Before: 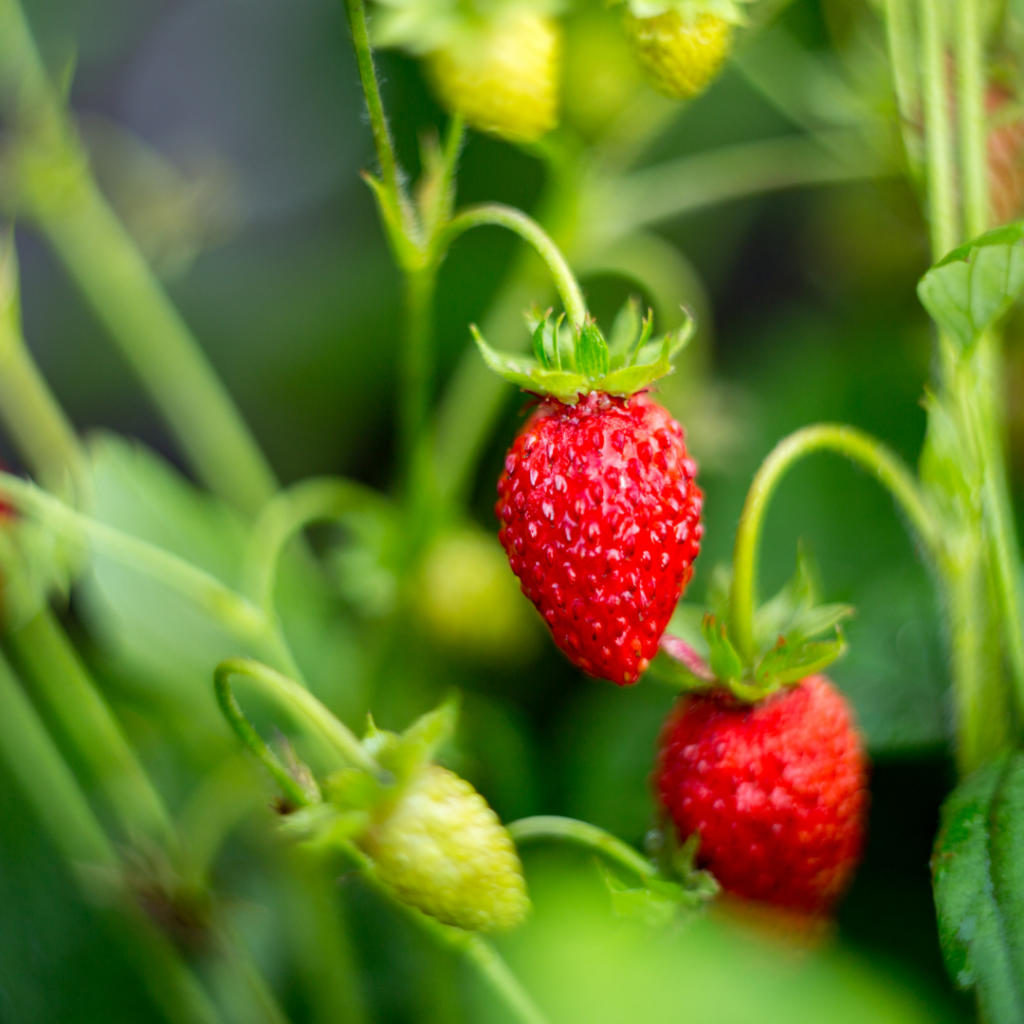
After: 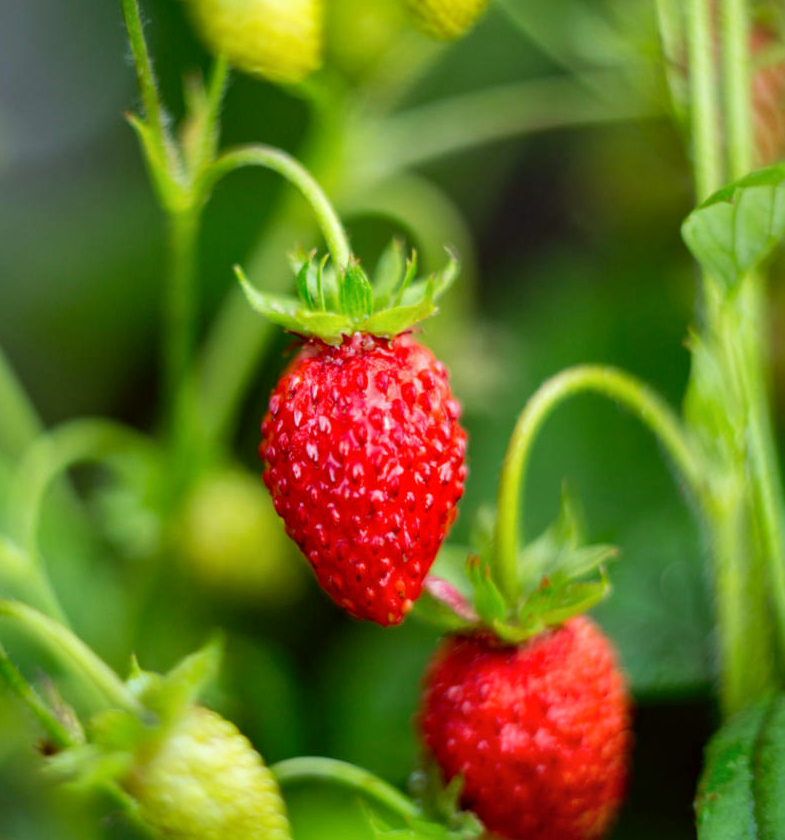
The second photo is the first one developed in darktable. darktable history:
color correction: highlights a* -2.73, highlights b* -2.09, shadows a* 2.41, shadows b* 2.73
crop: left 23.095%, top 5.827%, bottom 11.854%
shadows and highlights: shadows 60, soften with gaussian
